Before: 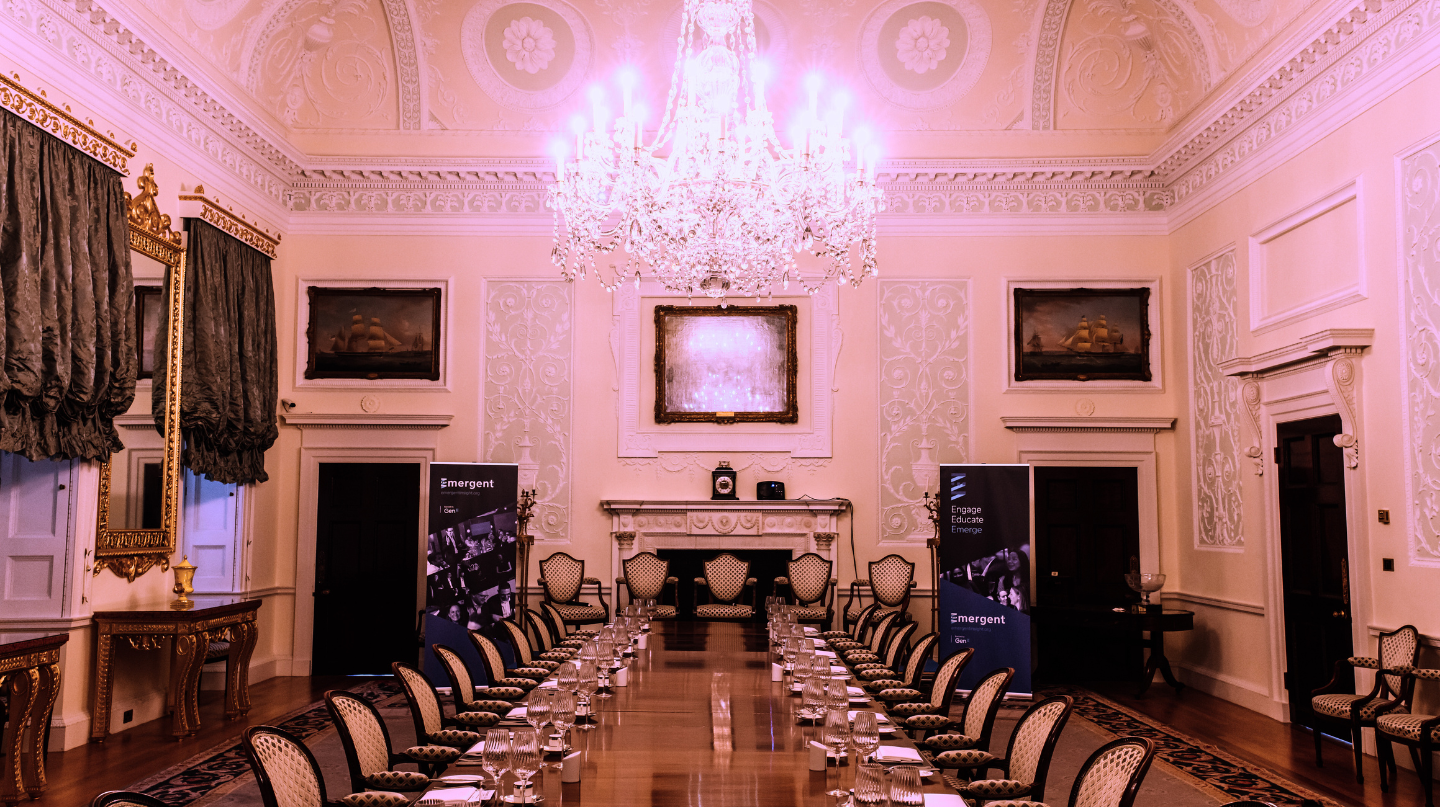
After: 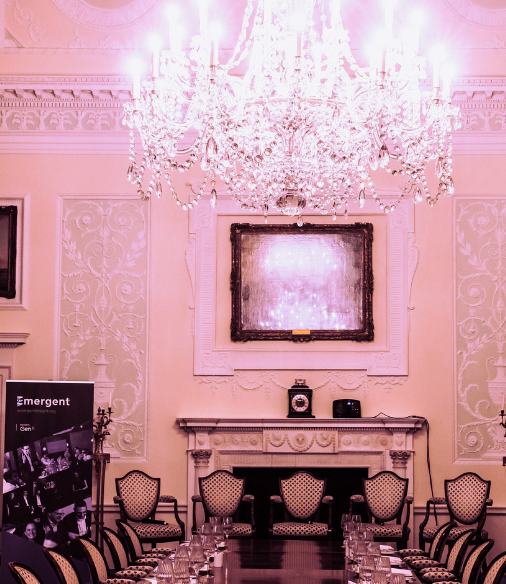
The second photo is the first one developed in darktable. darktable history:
crop and rotate: left 29.476%, top 10.214%, right 35.32%, bottom 17.333%
tone equalizer: on, module defaults
white balance: emerald 1
split-toning: shadows › hue 316.8°, shadows › saturation 0.47, highlights › hue 201.6°, highlights › saturation 0, balance -41.97, compress 28.01%
